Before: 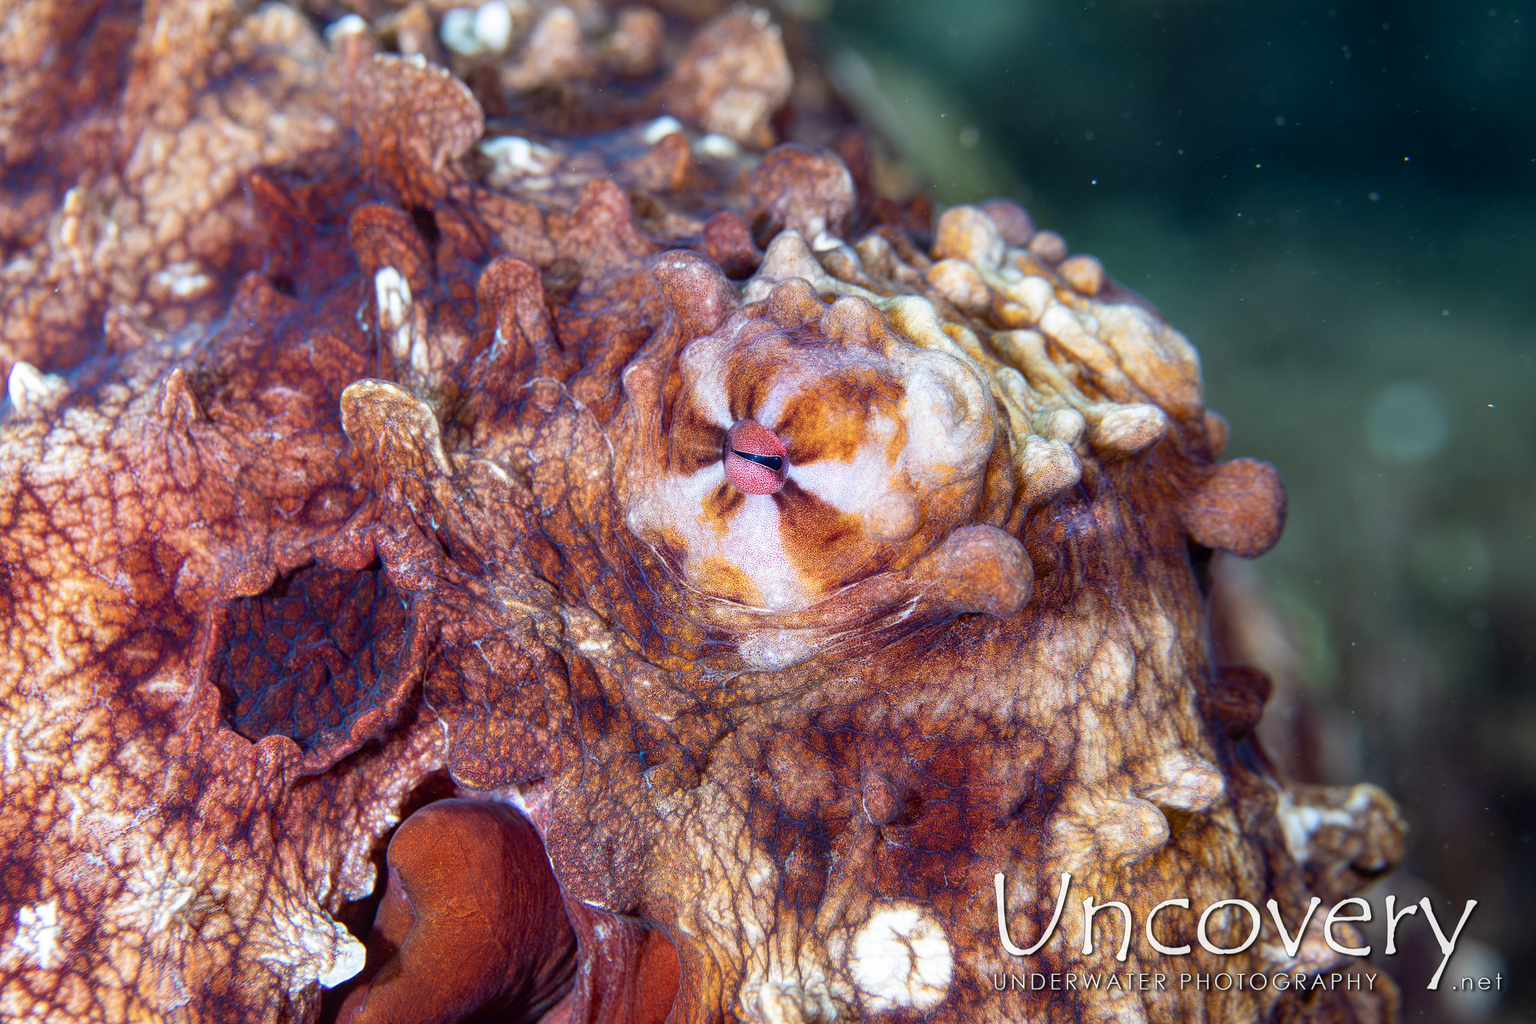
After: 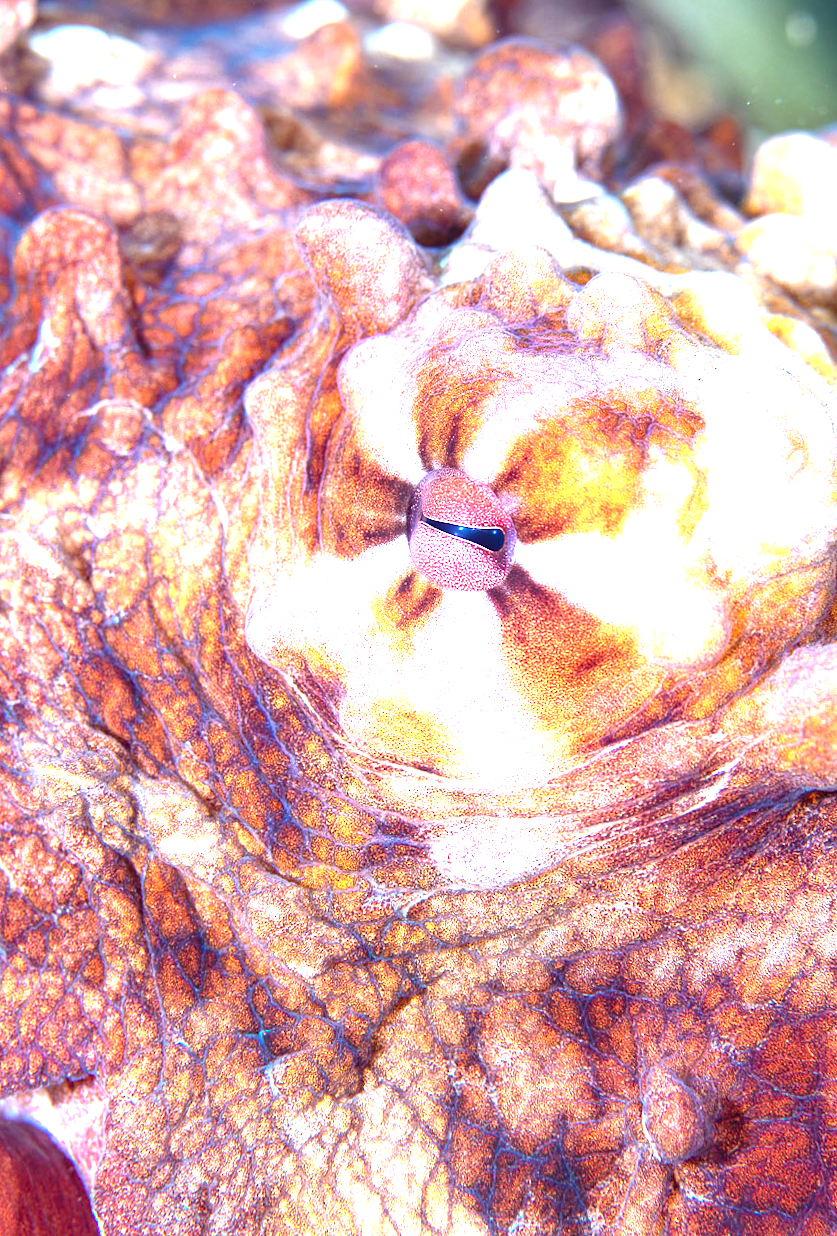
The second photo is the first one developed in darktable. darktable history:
exposure: black level correction 0, exposure 1.741 EV, compensate exposure bias true, compensate highlight preservation false
crop and rotate: left 29.476%, top 10.214%, right 35.32%, bottom 17.333%
rotate and perspective: rotation 0.215°, lens shift (vertical) -0.139, crop left 0.069, crop right 0.939, crop top 0.002, crop bottom 0.996
